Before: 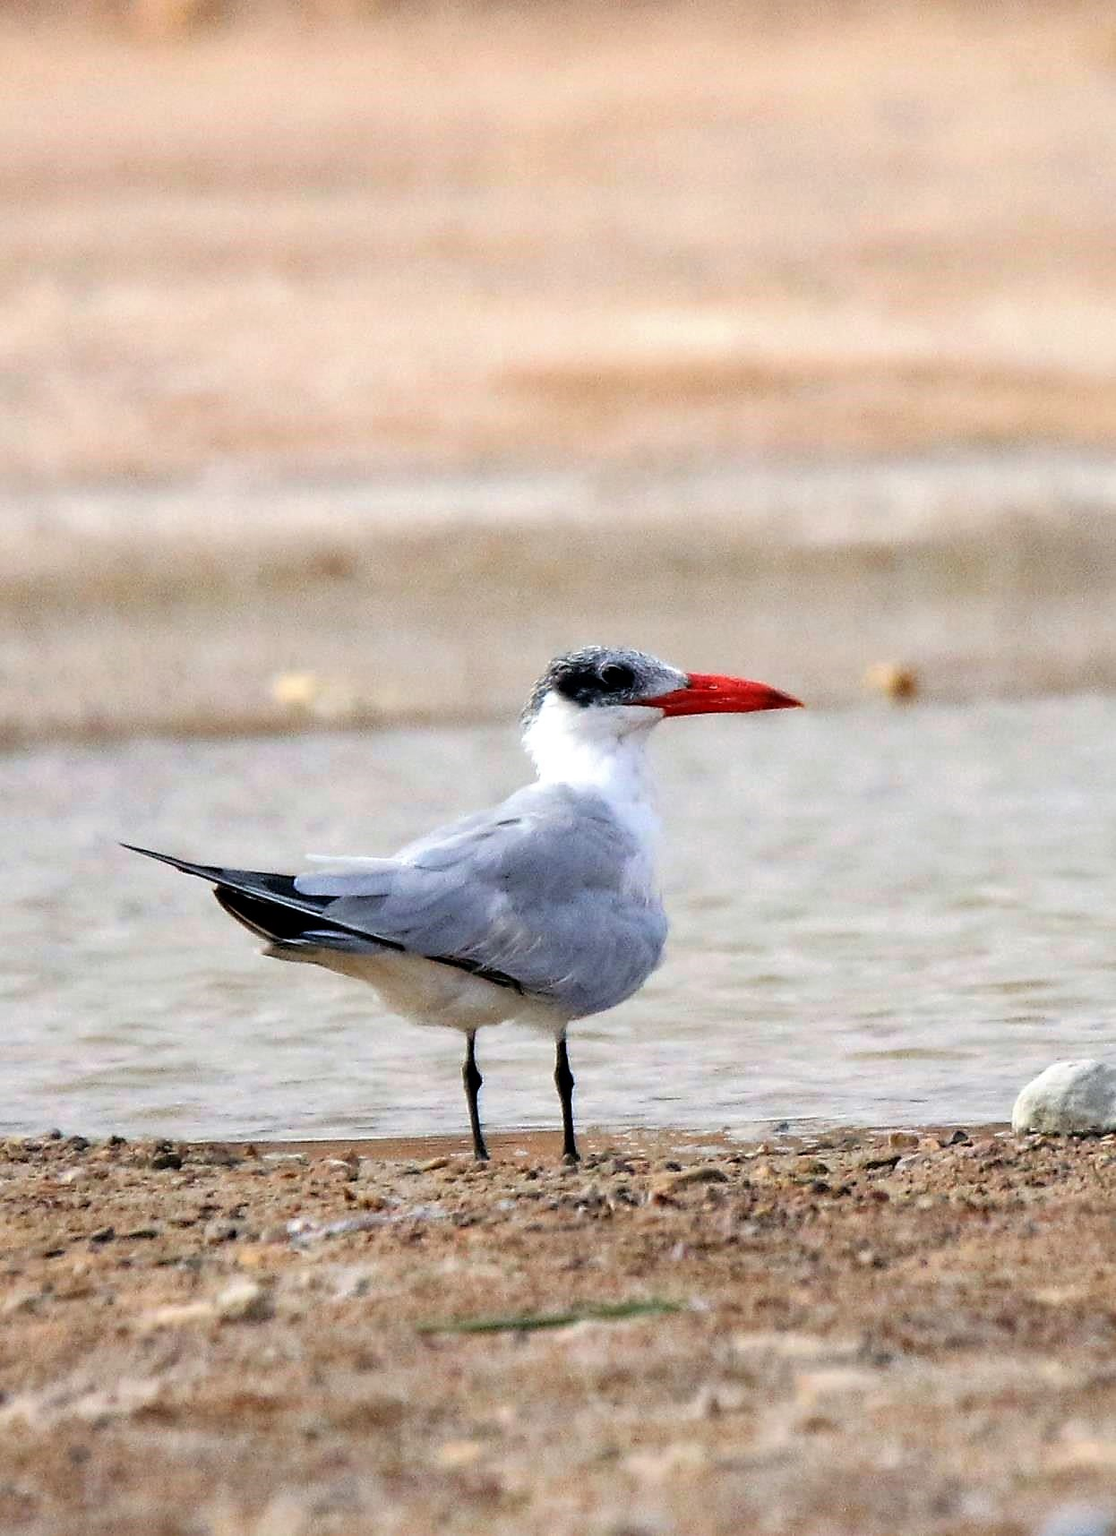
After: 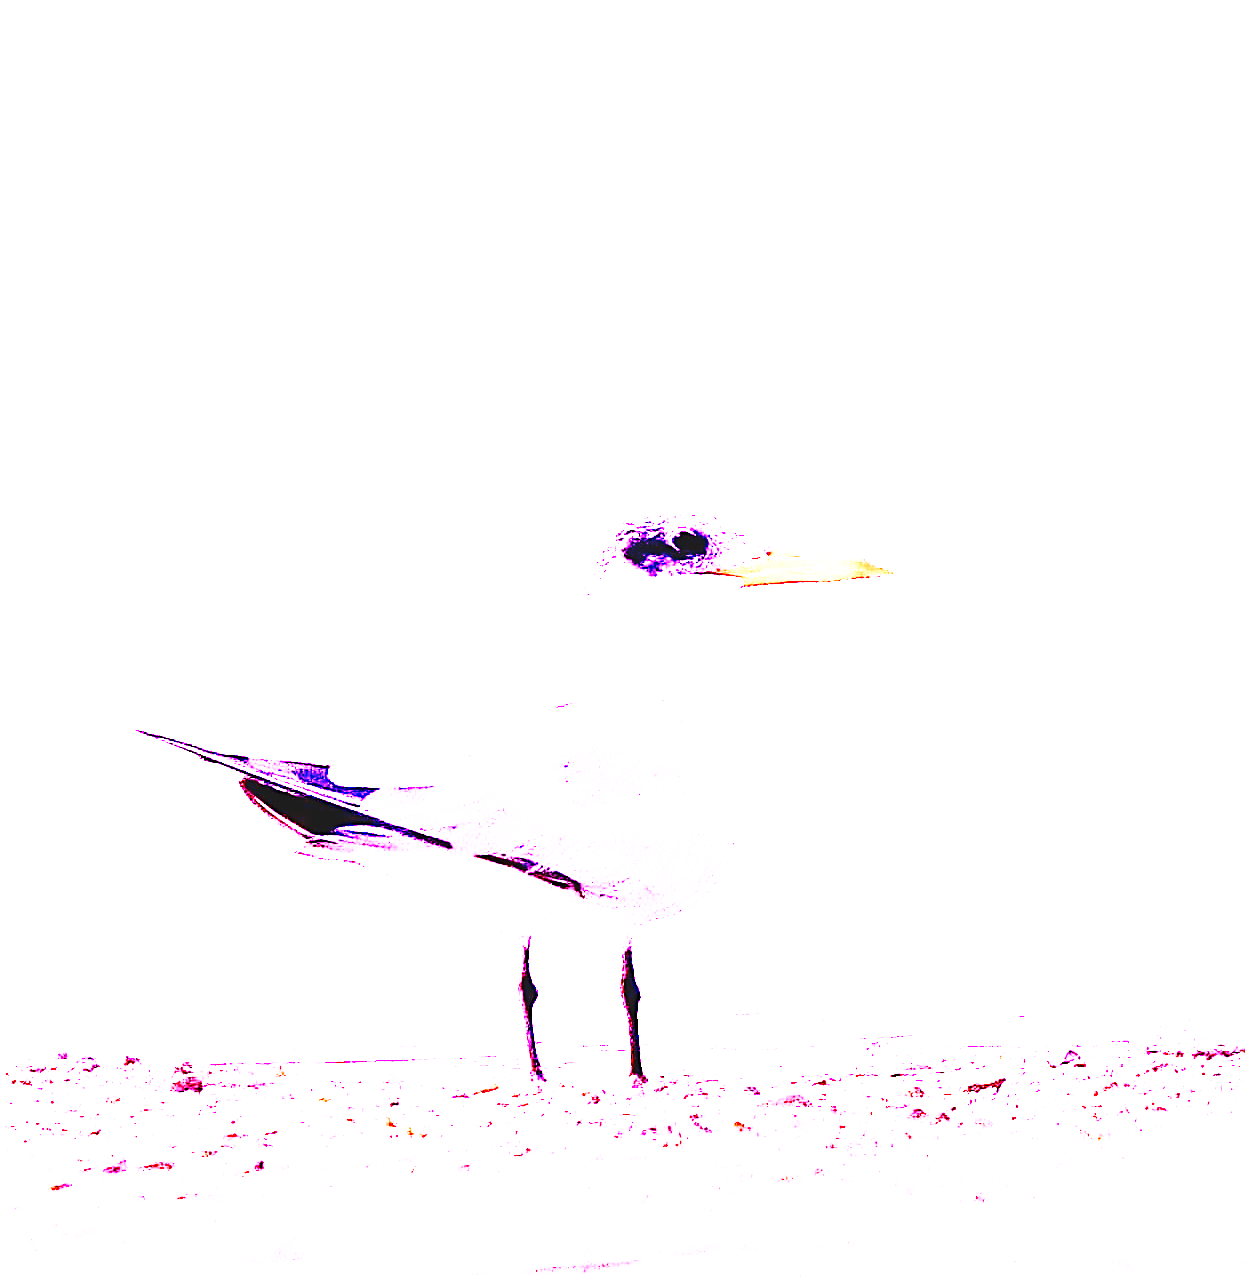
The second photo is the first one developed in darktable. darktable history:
crop and rotate: top 12.5%, bottom 12.5%
exposure: black level correction -0.015, compensate highlight preservation false
white balance: red 8, blue 8
base curve: curves: ch0 [(0, 0) (0.007, 0.004) (0.027, 0.03) (0.046, 0.07) (0.207, 0.54) (0.442, 0.872) (0.673, 0.972) (1, 1)], preserve colors none
sharpen: on, module defaults
